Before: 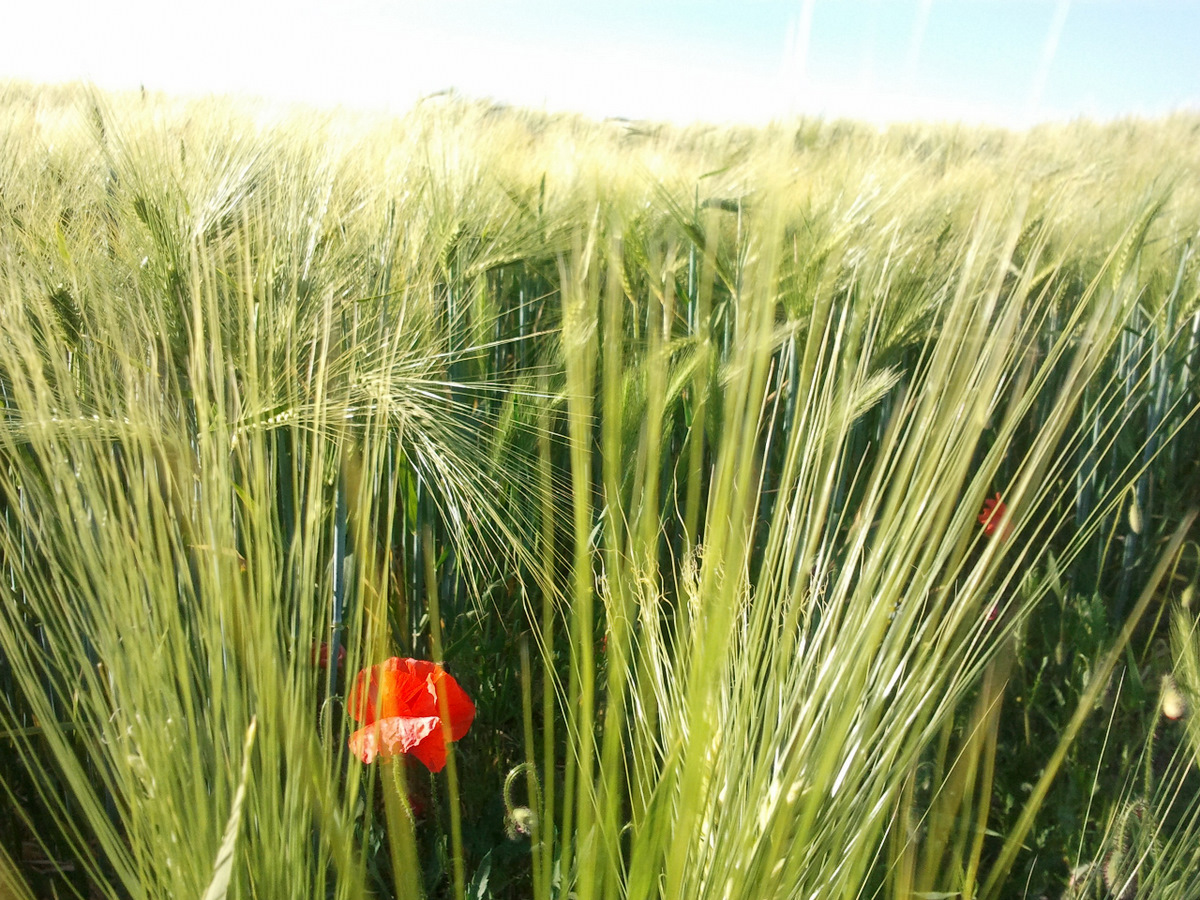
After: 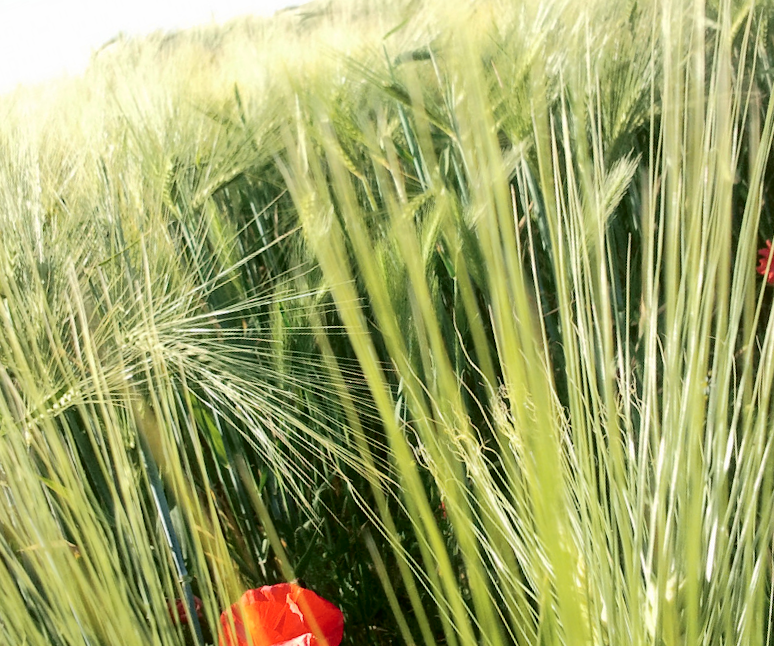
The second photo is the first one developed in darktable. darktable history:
tone curve: curves: ch0 [(0.003, 0) (0.066, 0.017) (0.163, 0.09) (0.264, 0.238) (0.395, 0.421) (0.517, 0.56) (0.688, 0.743) (0.791, 0.814) (1, 1)]; ch1 [(0, 0) (0.164, 0.115) (0.337, 0.332) (0.39, 0.398) (0.464, 0.461) (0.501, 0.5) (0.507, 0.503) (0.534, 0.537) (0.577, 0.59) (0.652, 0.681) (0.733, 0.749) (0.811, 0.796) (1, 1)]; ch2 [(0, 0) (0.337, 0.382) (0.464, 0.476) (0.501, 0.502) (0.527, 0.54) (0.551, 0.565) (0.6, 0.59) (0.687, 0.675) (1, 1)], color space Lab, independent channels, preserve colors none
crop and rotate: angle 18.78°, left 6.859%, right 4.319%, bottom 1.147%
